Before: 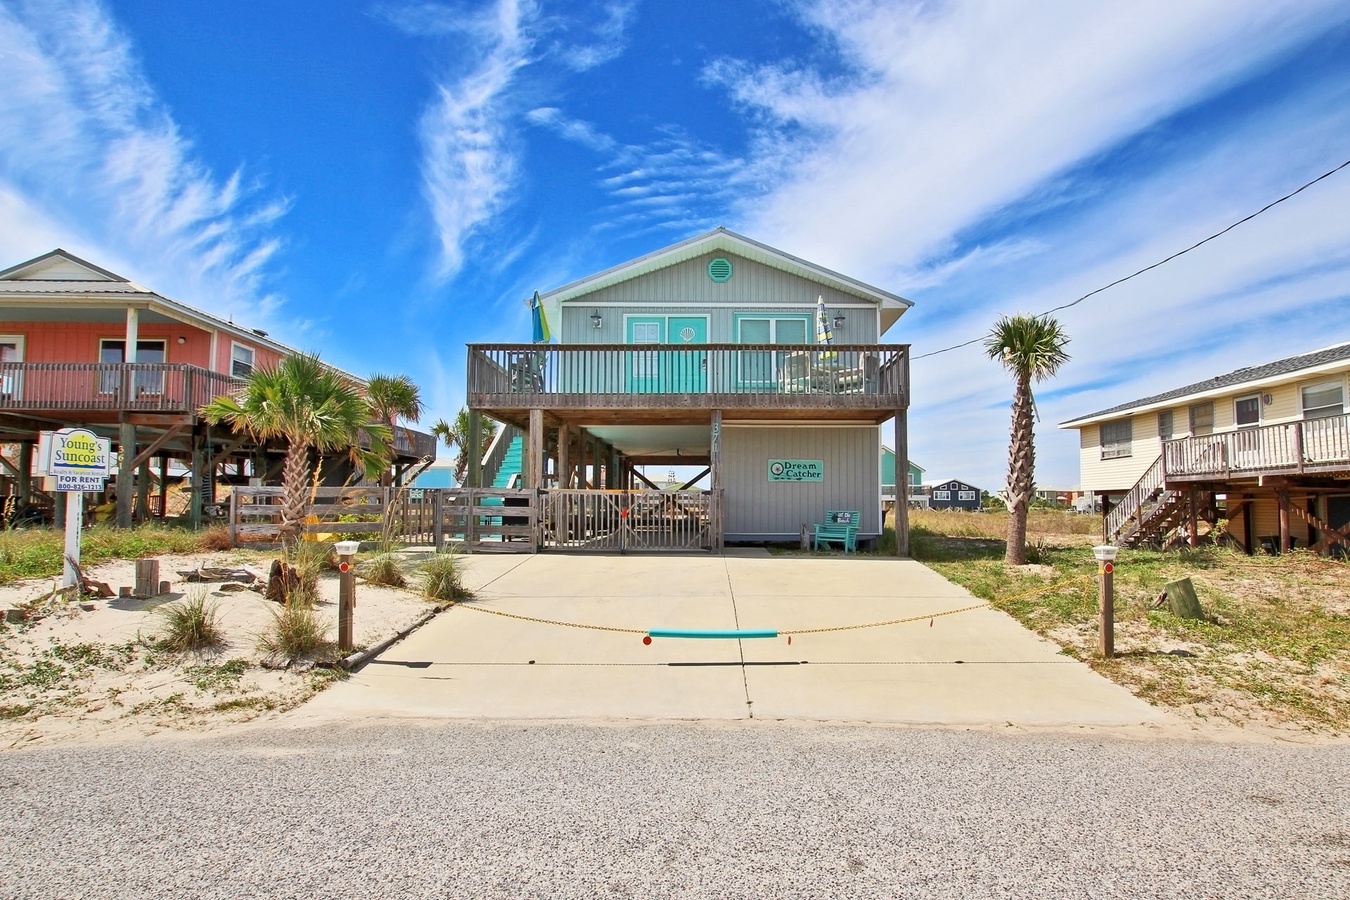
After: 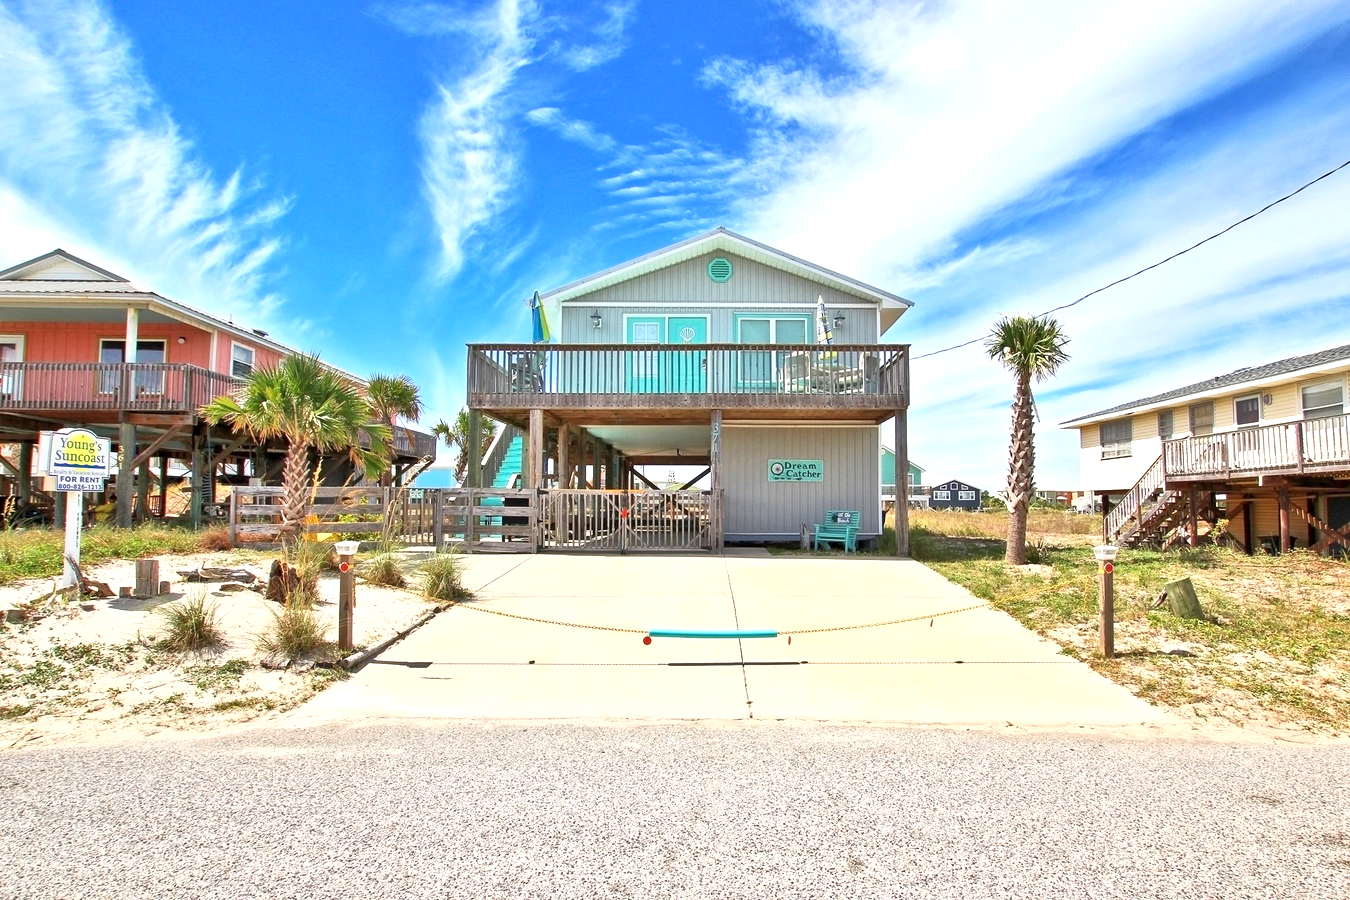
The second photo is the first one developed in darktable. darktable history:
exposure: exposure 0.637 EV, compensate exposure bias true, compensate highlight preservation false
